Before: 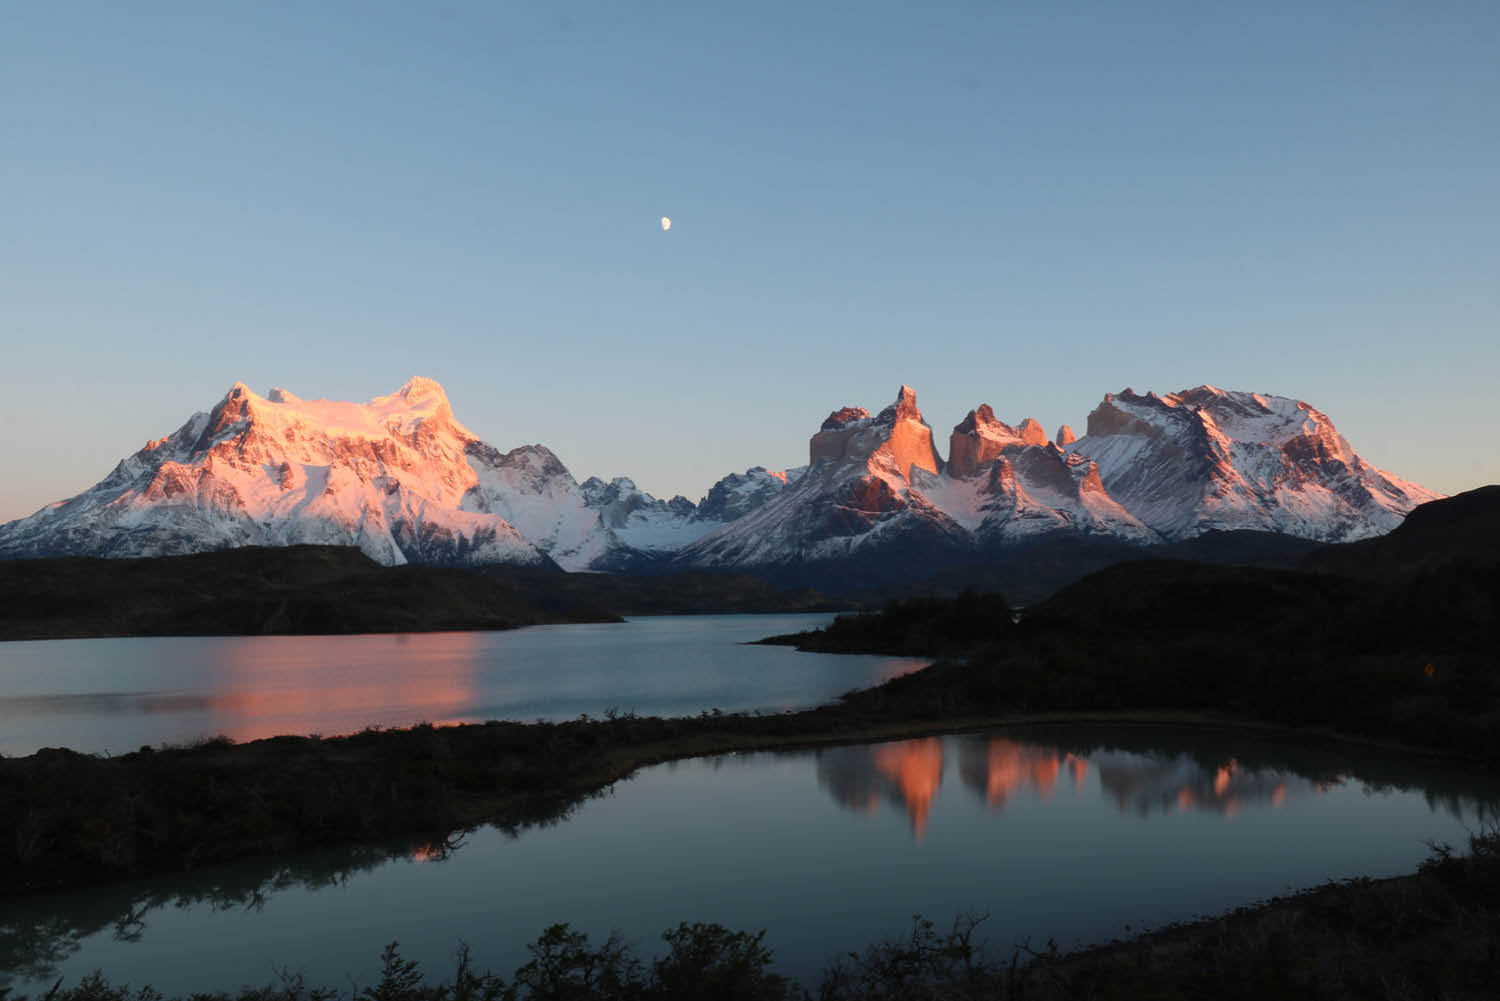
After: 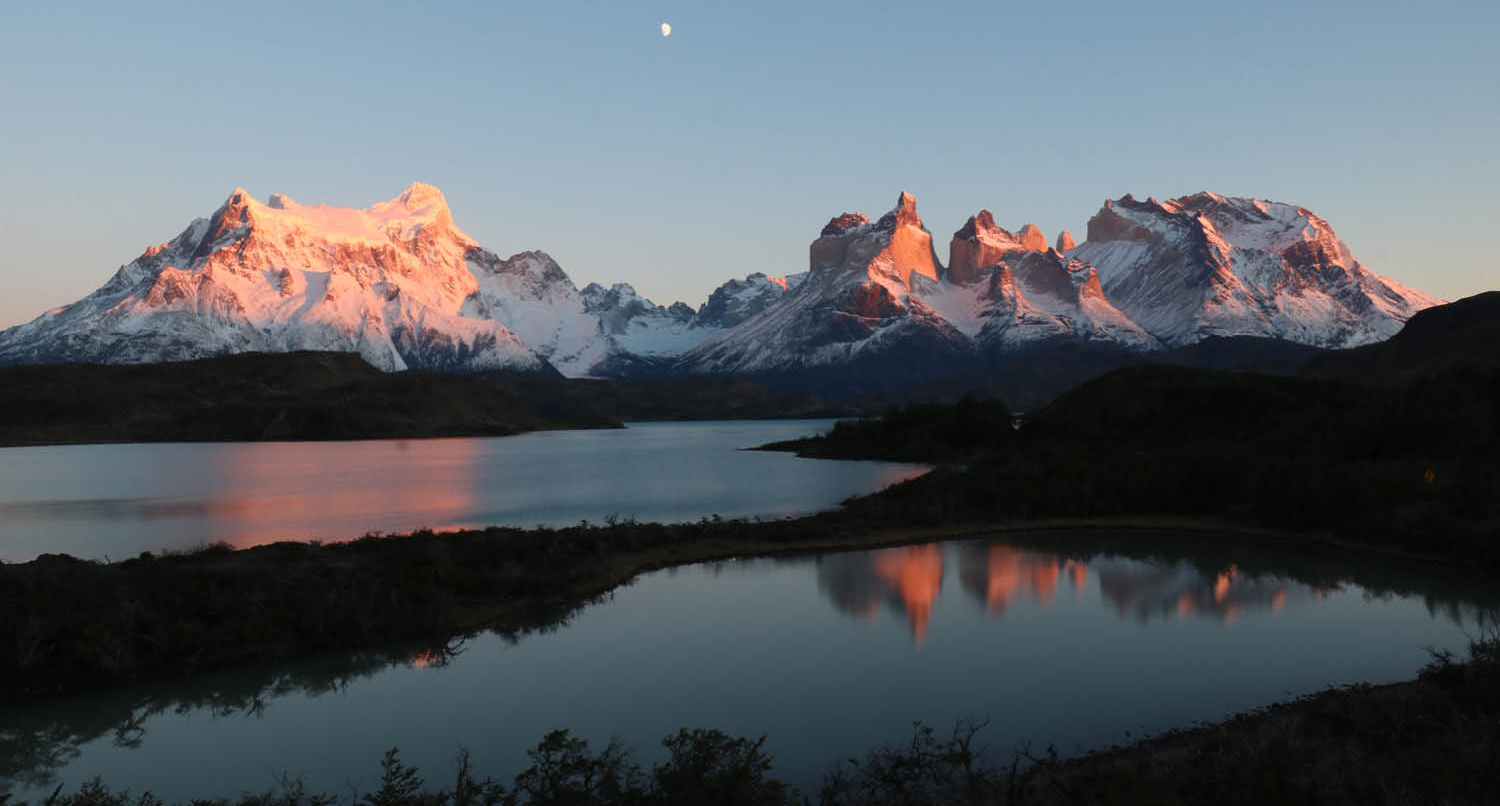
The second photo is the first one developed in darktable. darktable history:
crop and rotate: top 19.422%
